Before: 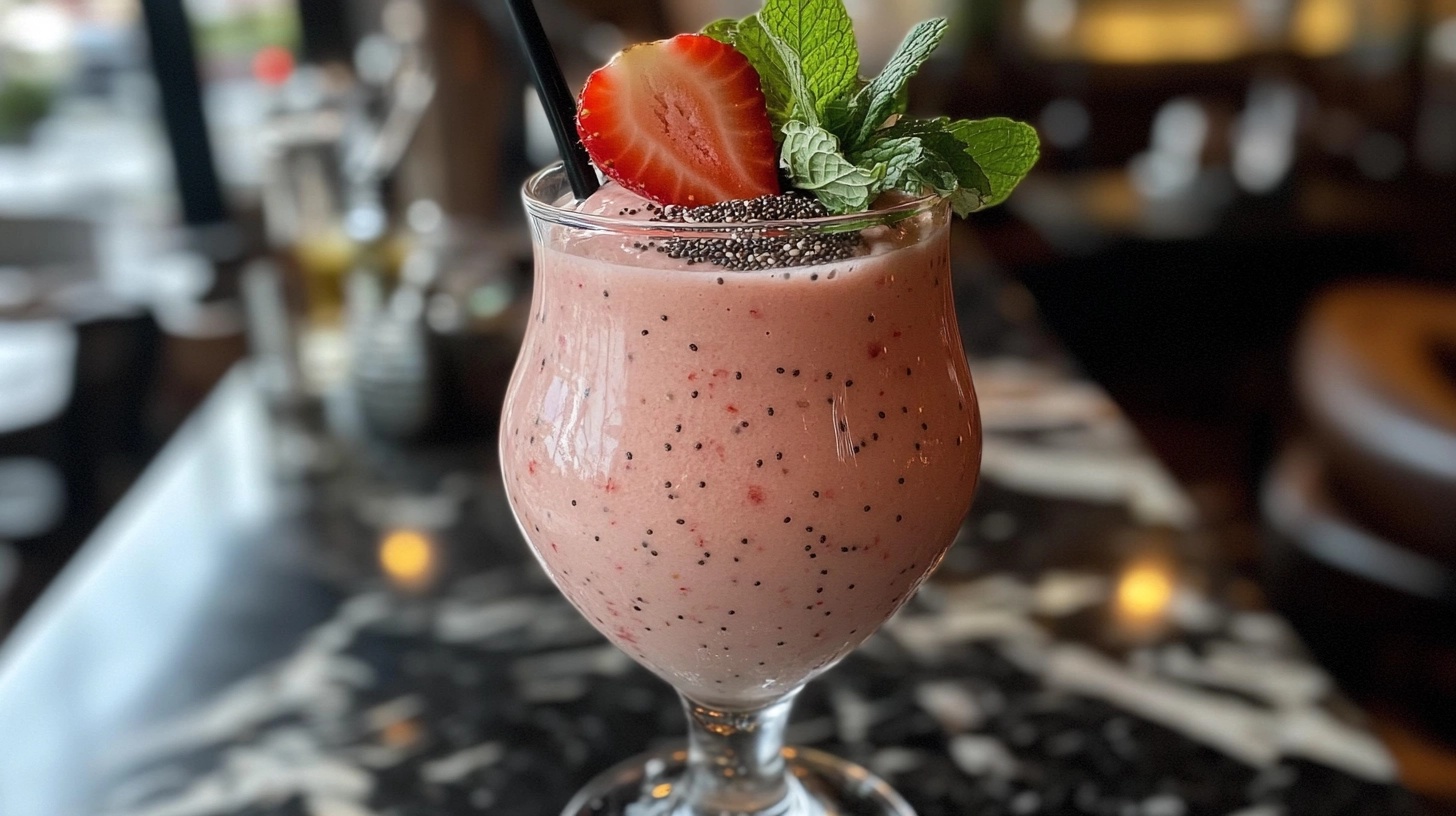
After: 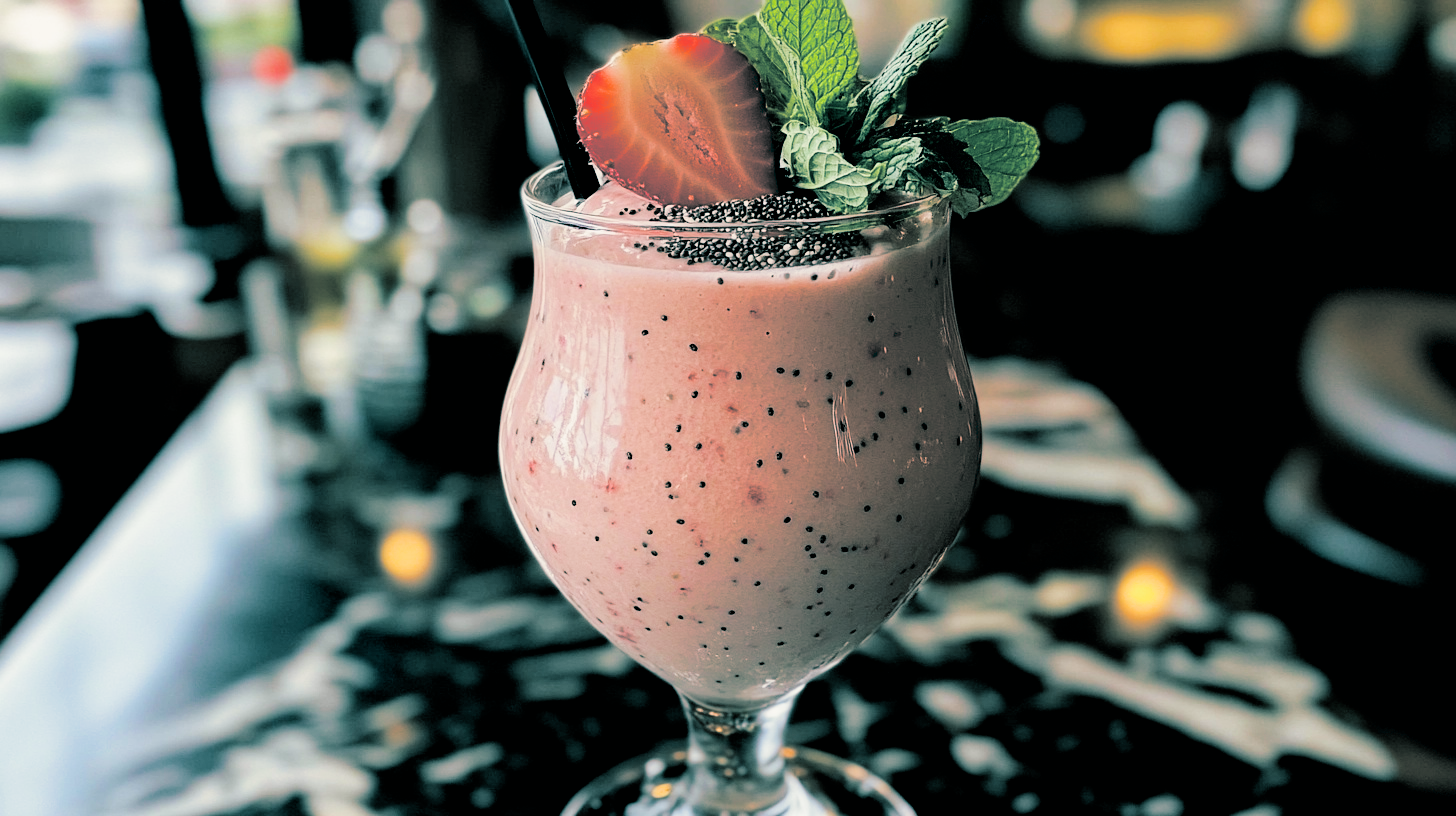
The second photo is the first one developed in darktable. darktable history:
exposure: black level correction 0.012, exposure 0.7 EV, compensate exposure bias true, compensate highlight preservation false
split-toning: shadows › hue 186.43°, highlights › hue 49.29°, compress 30.29%
haze removal: compatibility mode true, adaptive false
filmic rgb: black relative exposure -5 EV, hardness 2.88, contrast 1.2
